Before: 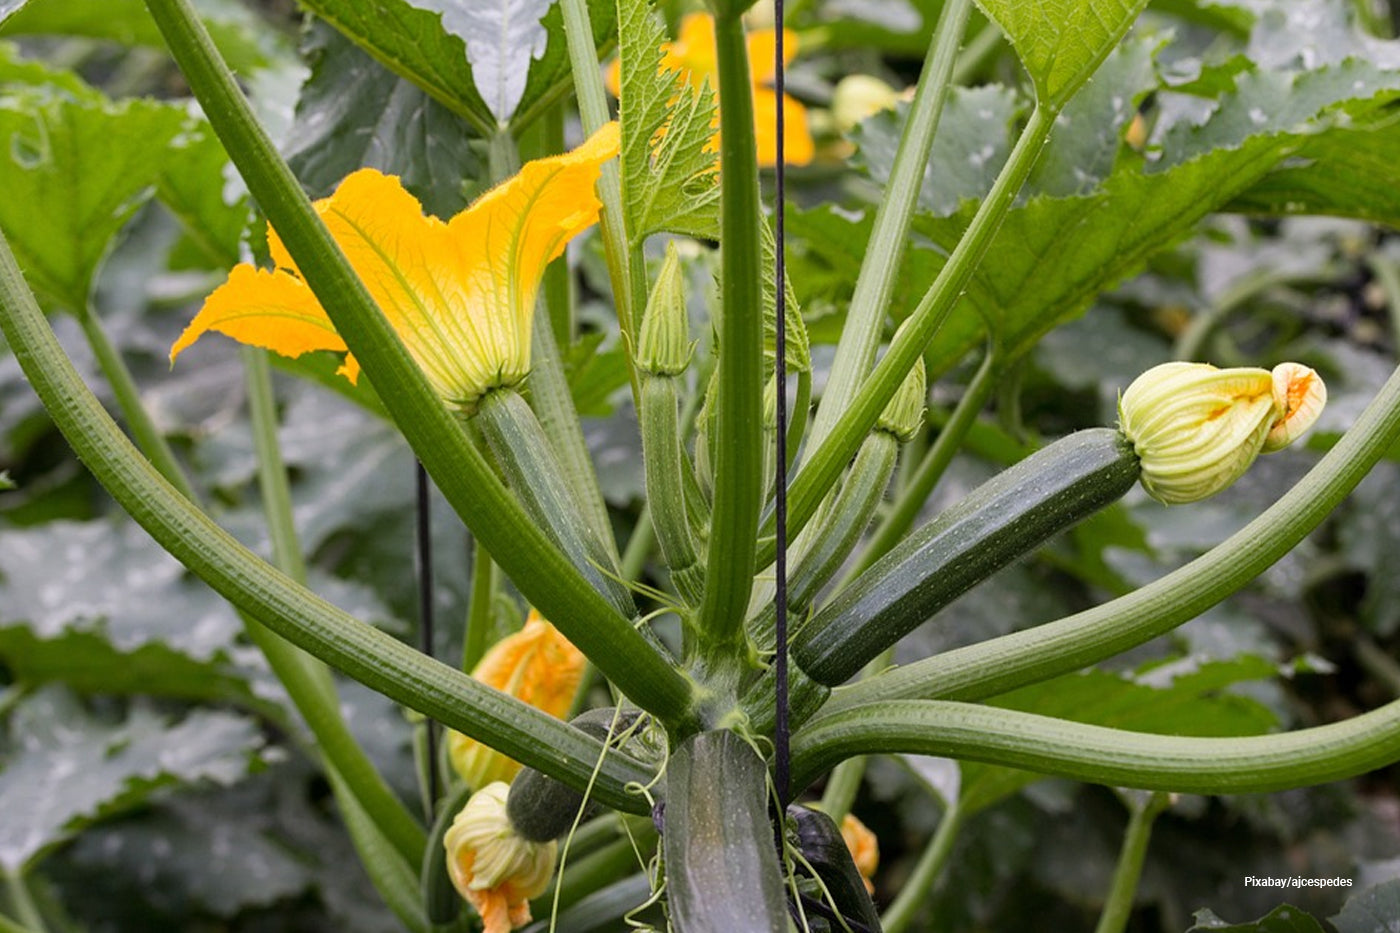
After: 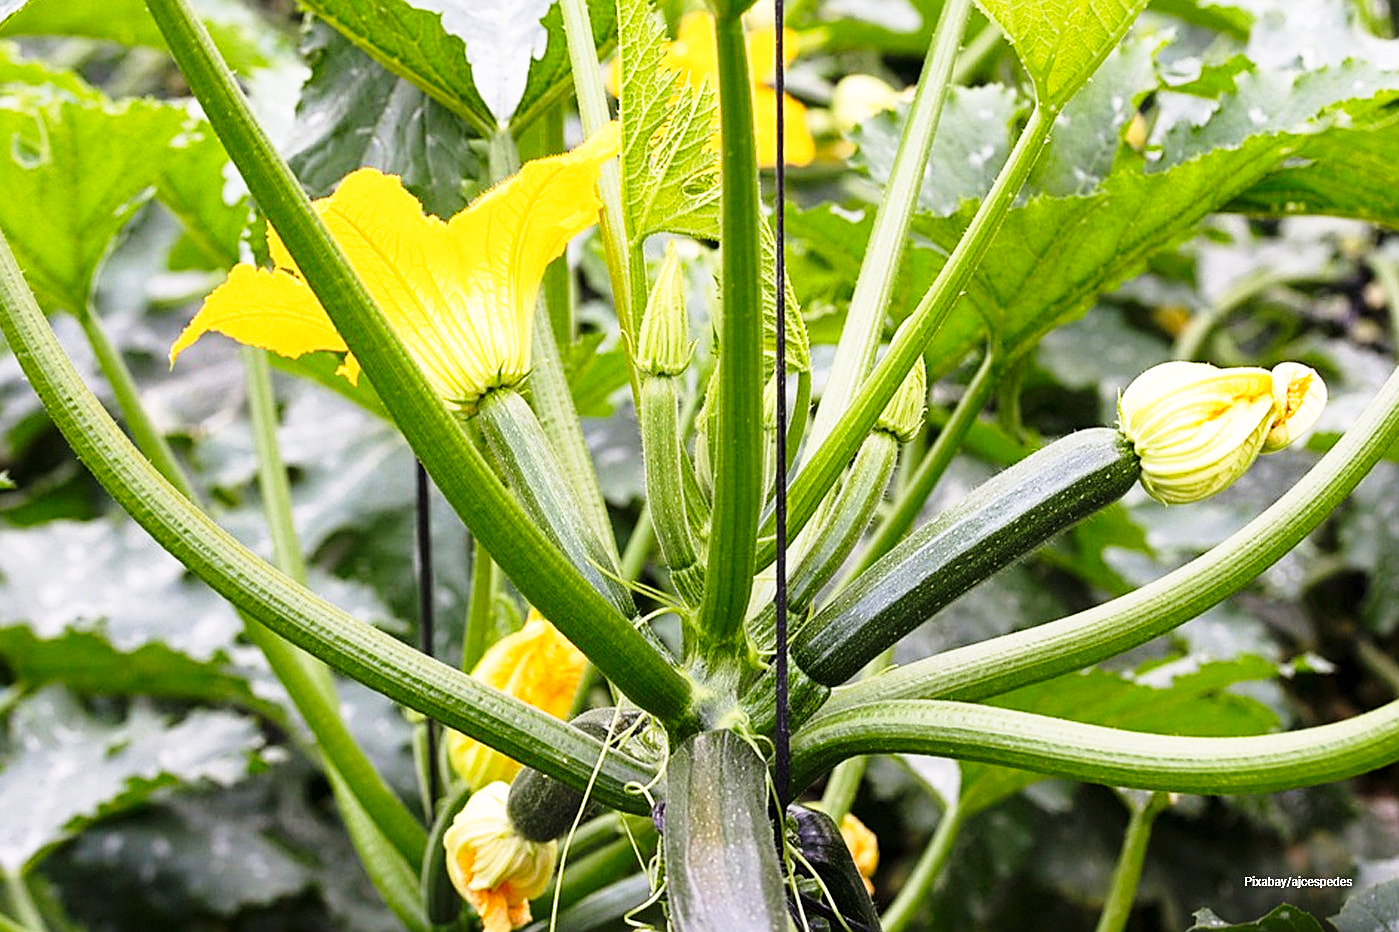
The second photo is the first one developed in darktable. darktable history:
sharpen: on, module defaults
base curve: curves: ch0 [(0, 0) (0.026, 0.03) (0.109, 0.232) (0.351, 0.748) (0.669, 0.968) (1, 1)], preserve colors none
